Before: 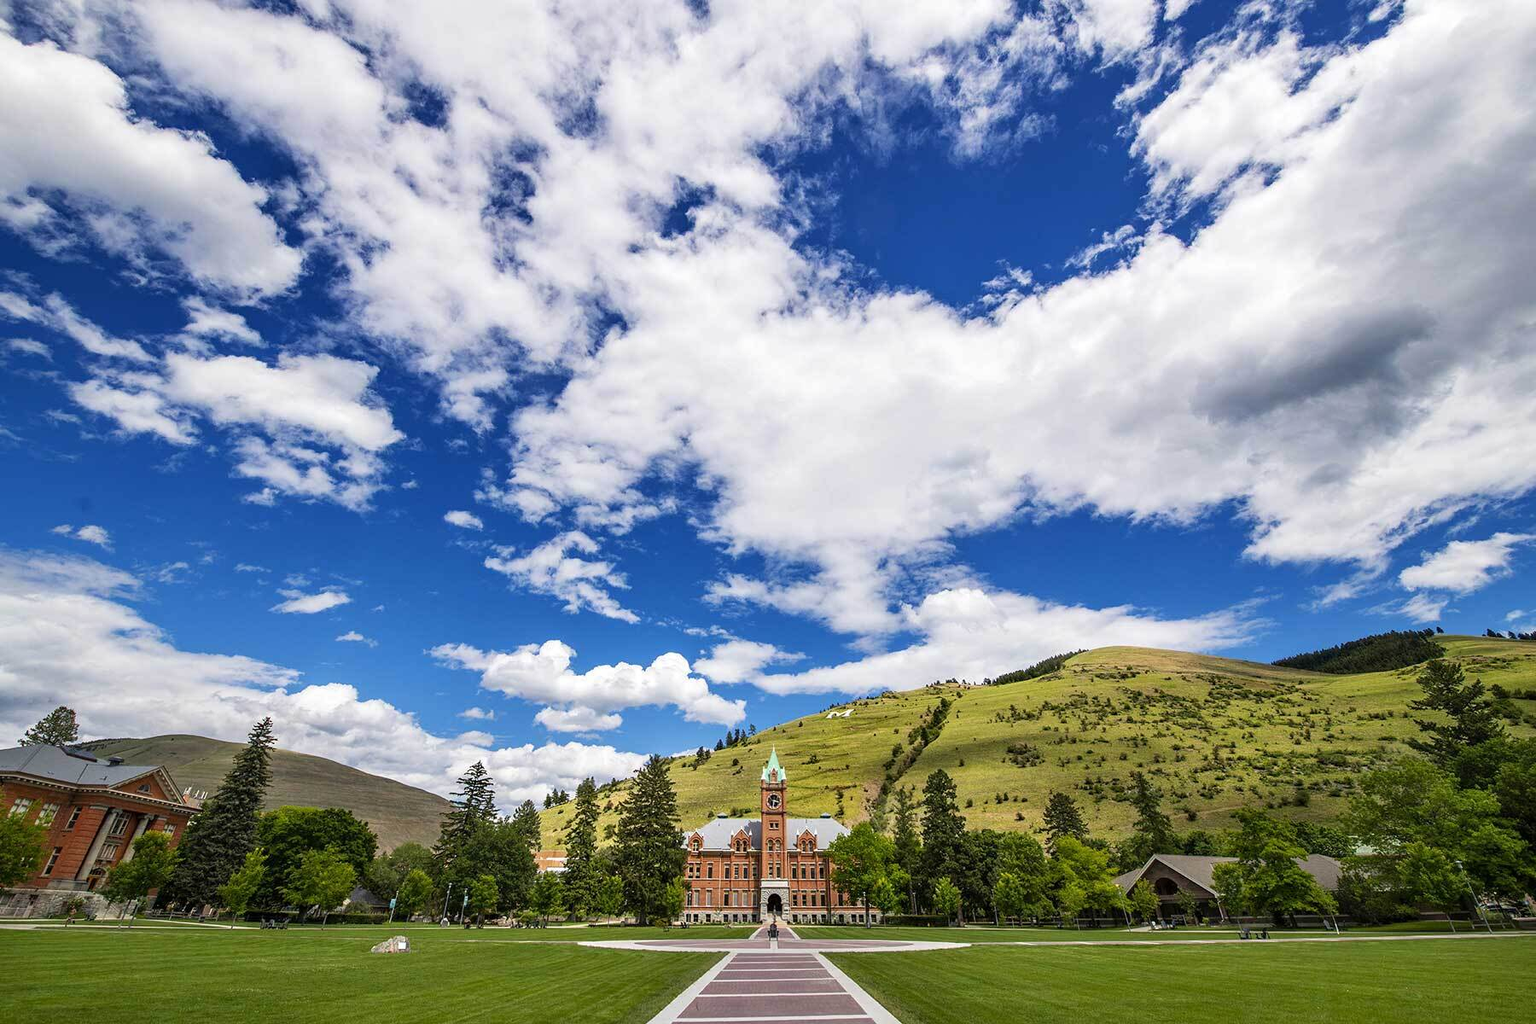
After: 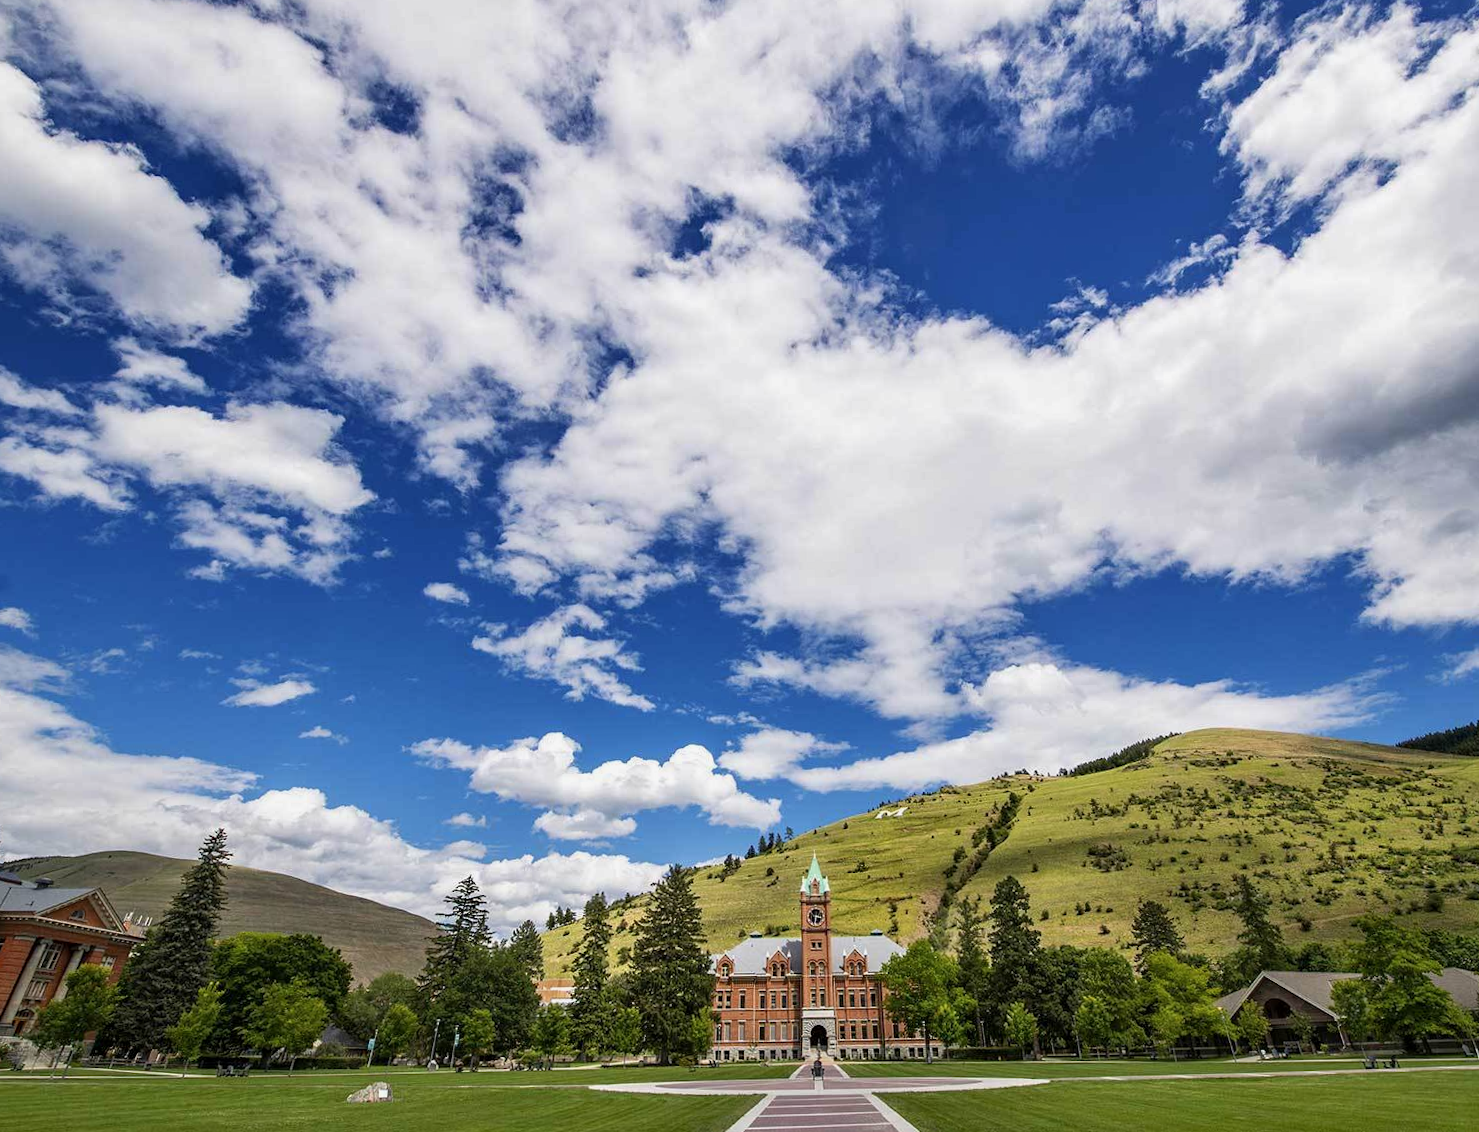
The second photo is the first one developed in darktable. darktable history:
contrast brightness saturation: contrast 0.01, saturation -0.05
crop and rotate: angle 1°, left 4.281%, top 0.642%, right 11.383%, bottom 2.486%
exposure: black level correction 0.001, exposure -0.125 EV, compensate exposure bias true, compensate highlight preservation false
